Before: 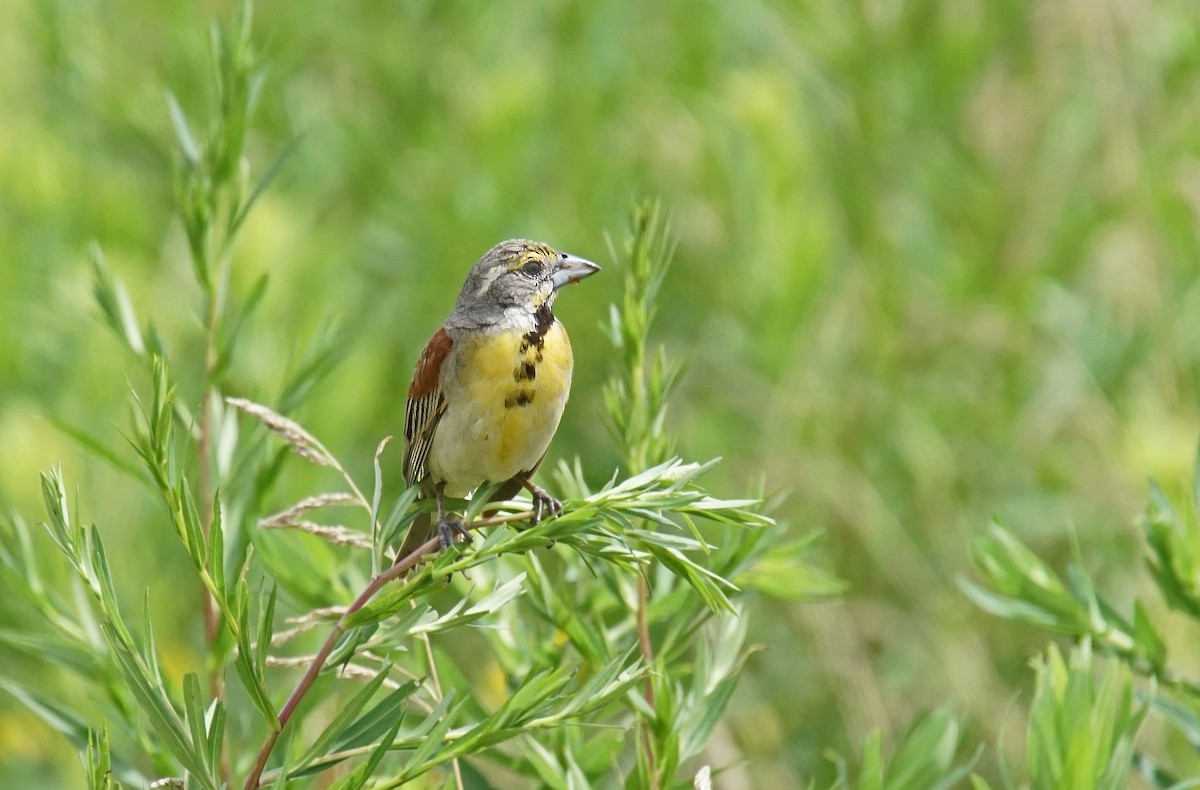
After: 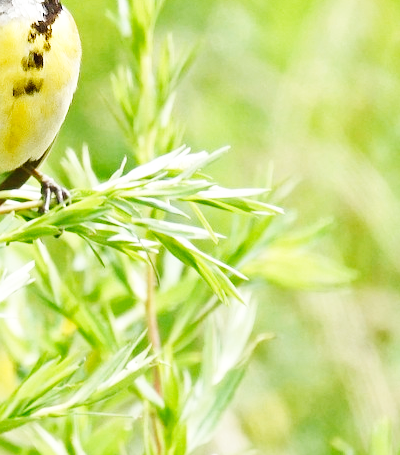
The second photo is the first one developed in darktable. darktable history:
base curve: curves: ch0 [(0, 0.003) (0.001, 0.002) (0.006, 0.004) (0.02, 0.022) (0.048, 0.086) (0.094, 0.234) (0.162, 0.431) (0.258, 0.629) (0.385, 0.8) (0.548, 0.918) (0.751, 0.988) (1, 1)], preserve colors none
crop: left 41.049%, top 39.395%, right 25.613%, bottom 2.957%
